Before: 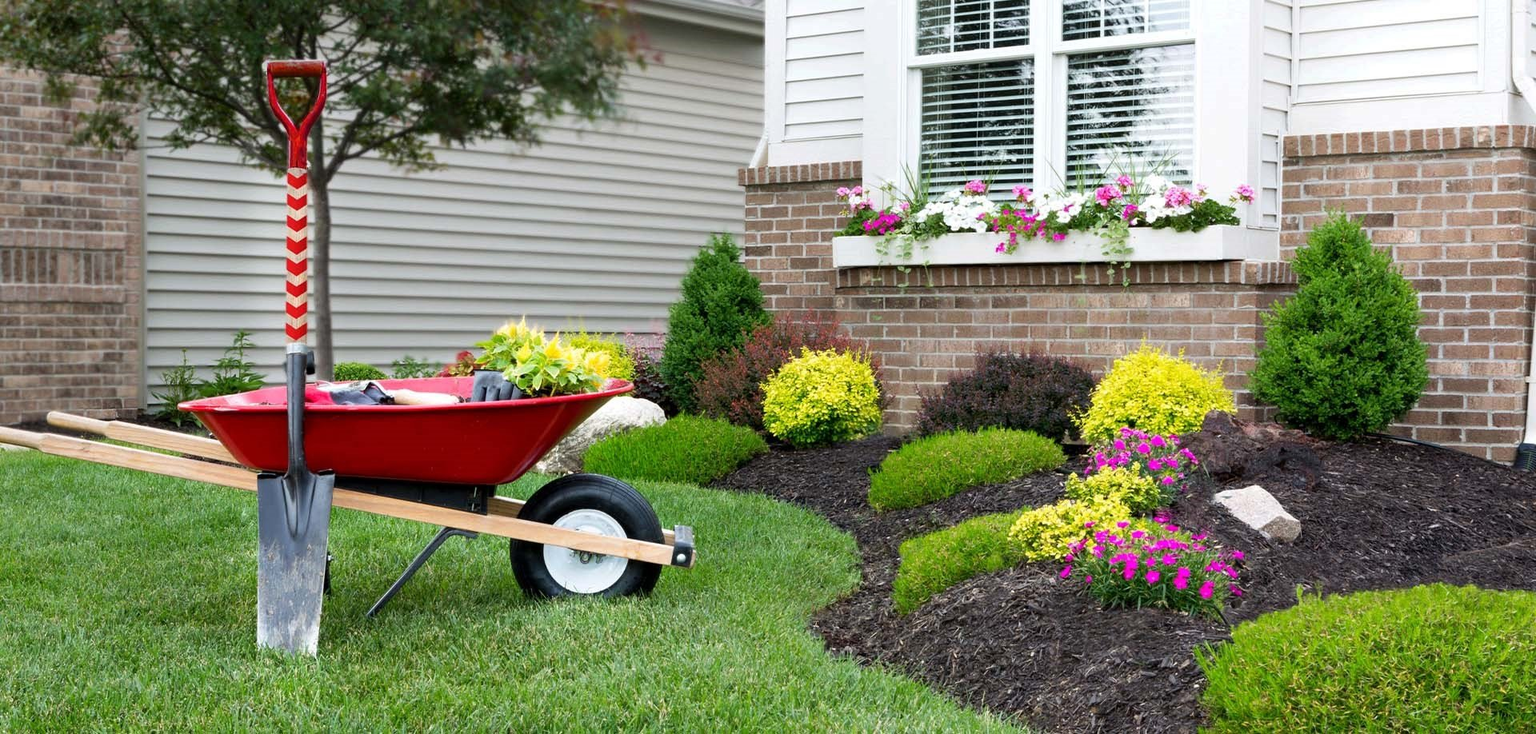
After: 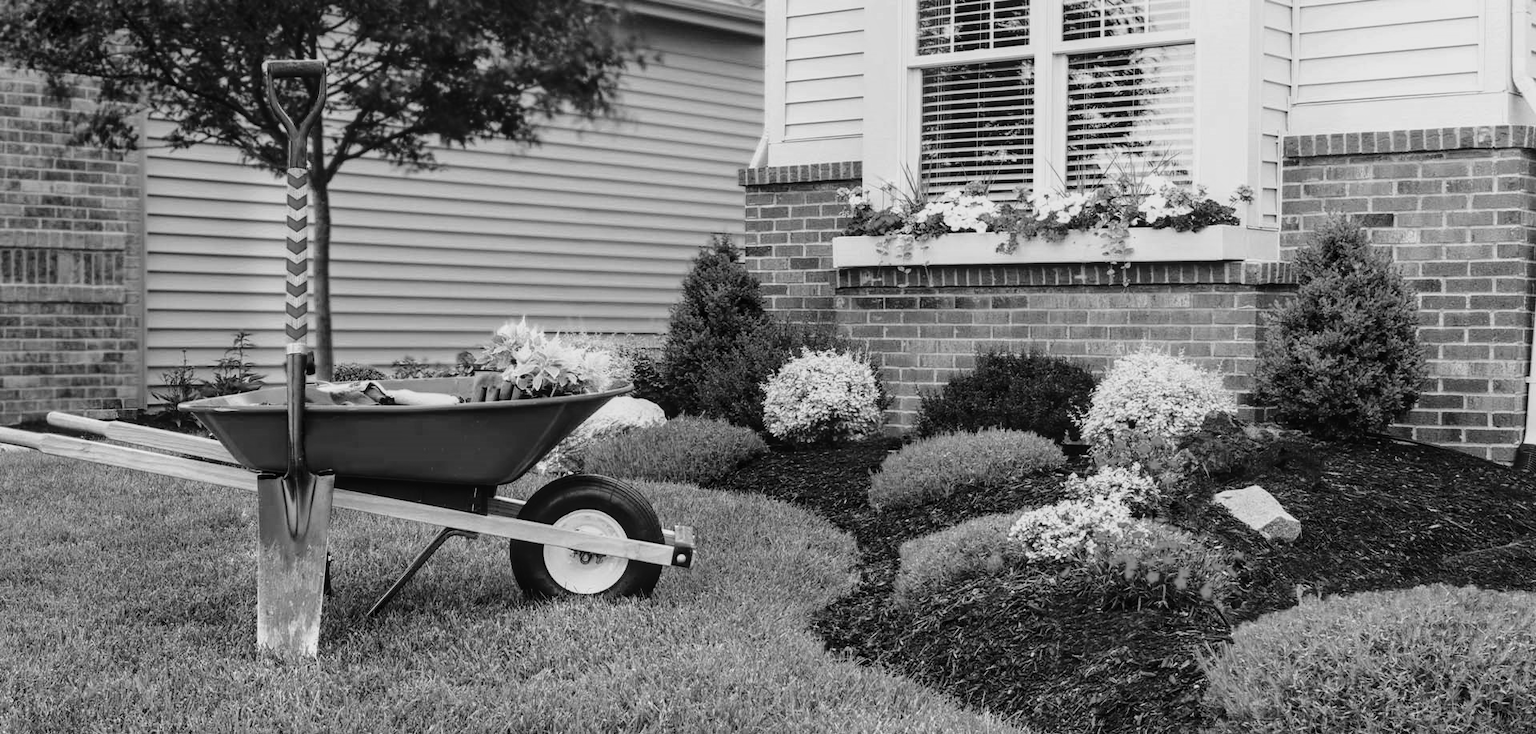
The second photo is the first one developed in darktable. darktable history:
monochrome: a 32, b 64, size 2.3, highlights 1
rgb curve: curves: ch0 [(0, 0.186) (0.314, 0.284) (0.775, 0.708) (1, 1)], compensate middle gray true, preserve colors none
filmic rgb: black relative exposure -5 EV, hardness 2.88, contrast 1.3, highlights saturation mix -30%
color balance rgb: perceptual saturation grading › global saturation 25%, perceptual brilliance grading › mid-tones 10%, perceptual brilliance grading › shadows 15%, global vibrance 20%
local contrast: on, module defaults
